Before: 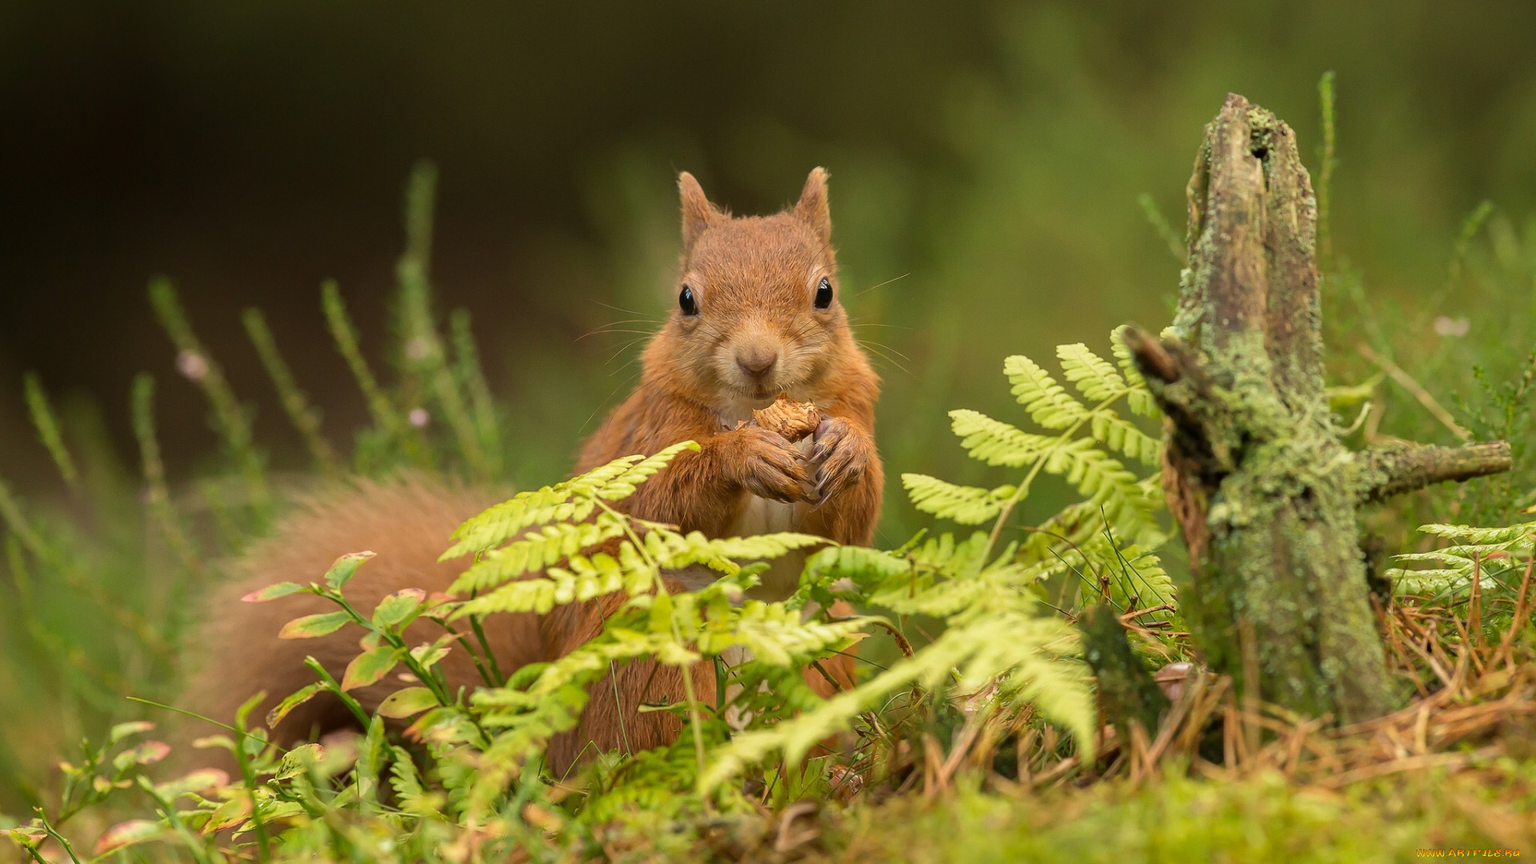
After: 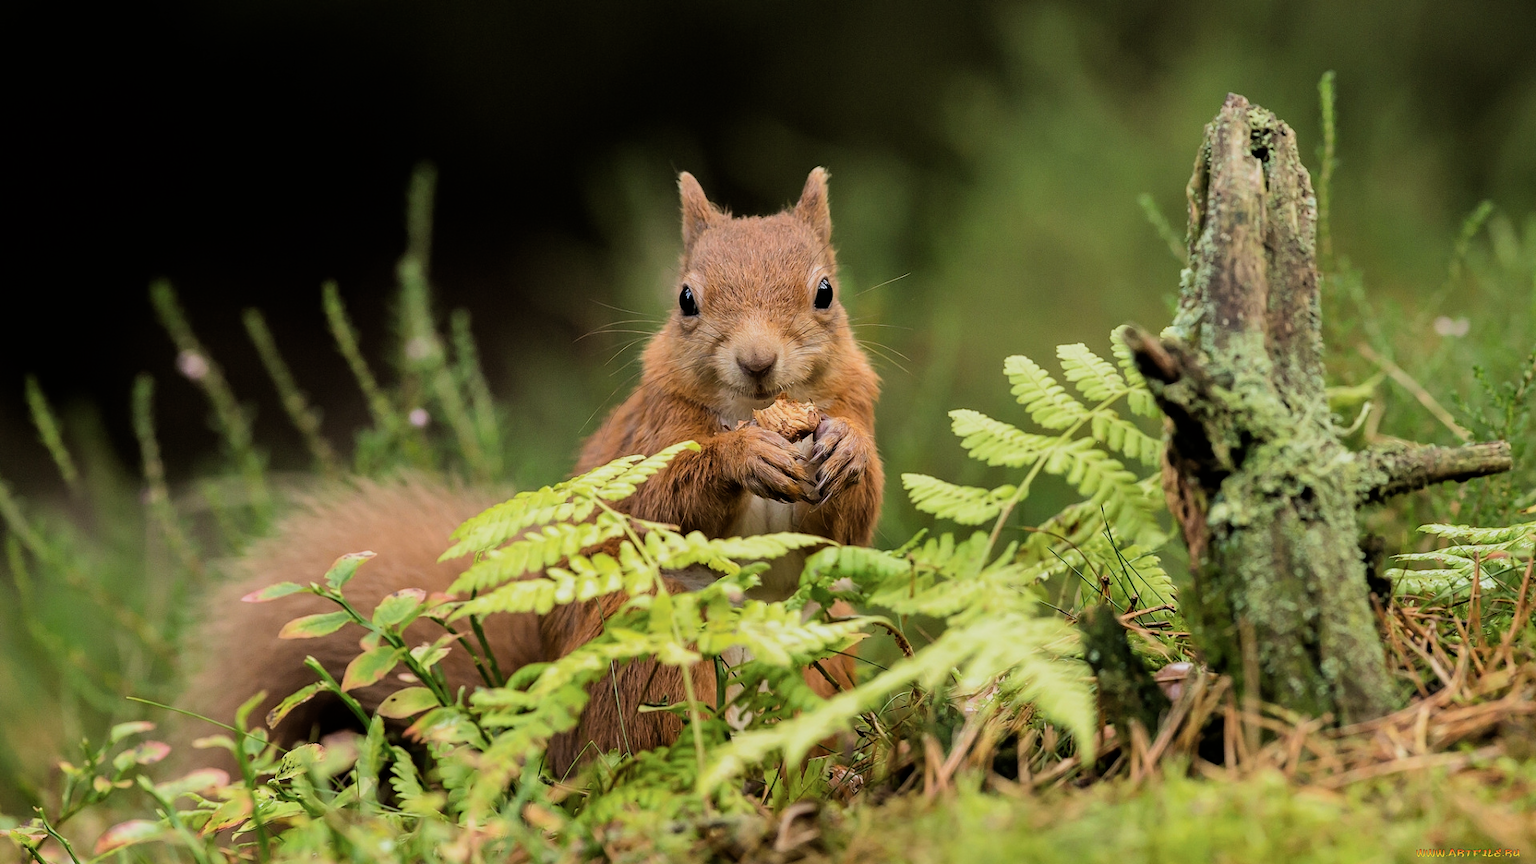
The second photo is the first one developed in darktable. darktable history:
color calibration: illuminant as shot in camera, x 0.366, y 0.378, temperature 4425.7 K, saturation algorithm version 1 (2020)
white balance: red 0.988, blue 1.017
filmic rgb: black relative exposure -5 EV, hardness 2.88, contrast 1.4, highlights saturation mix -30%
